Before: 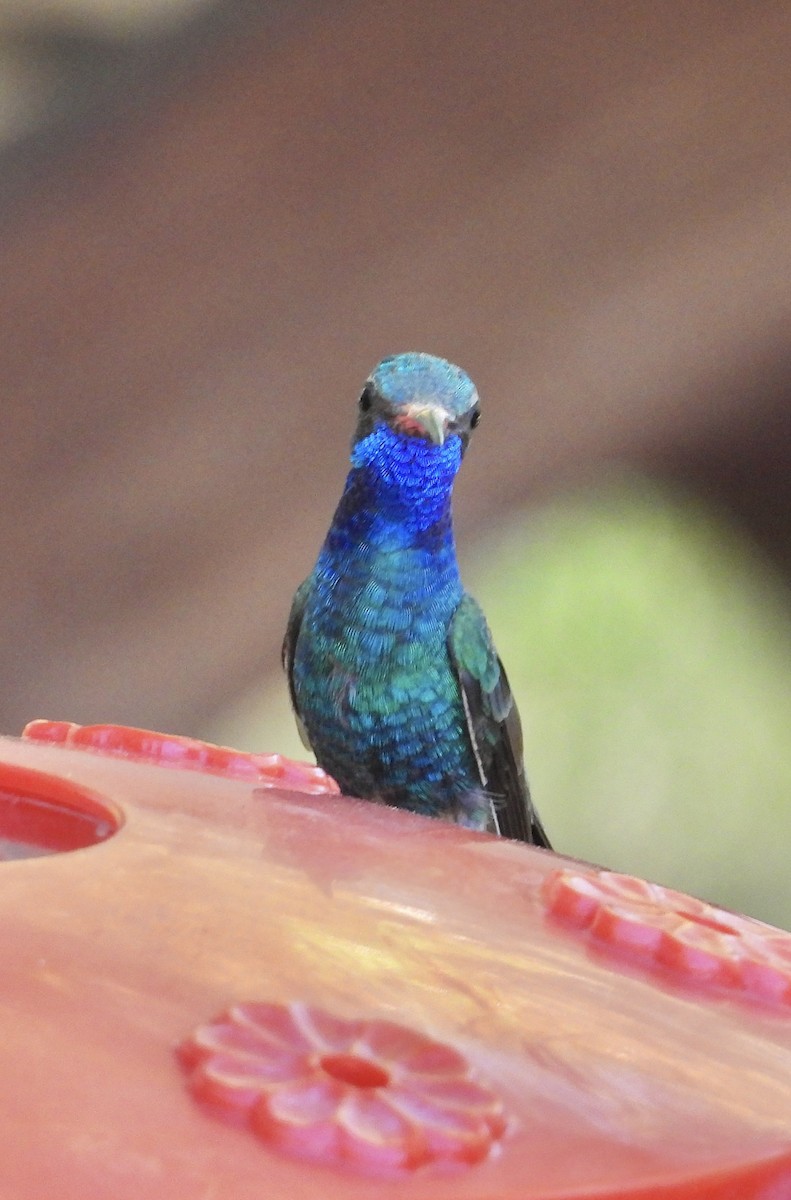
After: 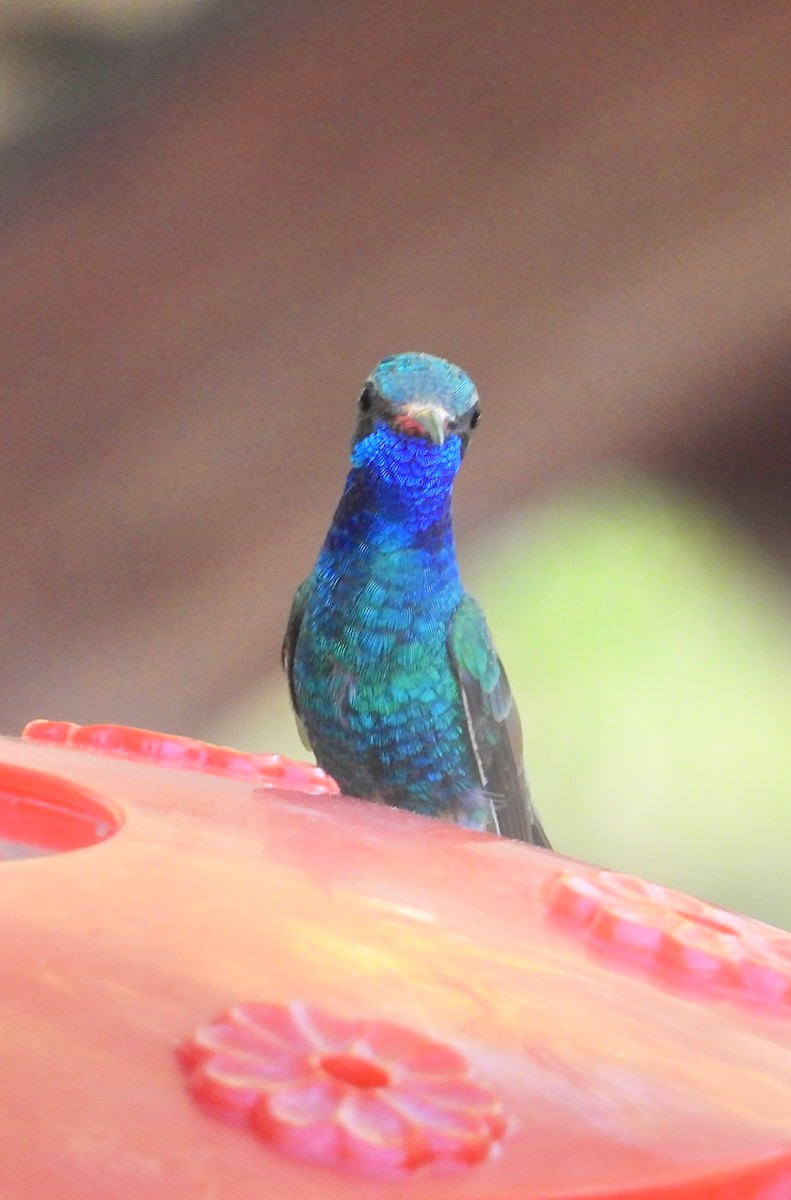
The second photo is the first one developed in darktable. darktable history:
bloom: on, module defaults
exposure: compensate highlight preservation false
